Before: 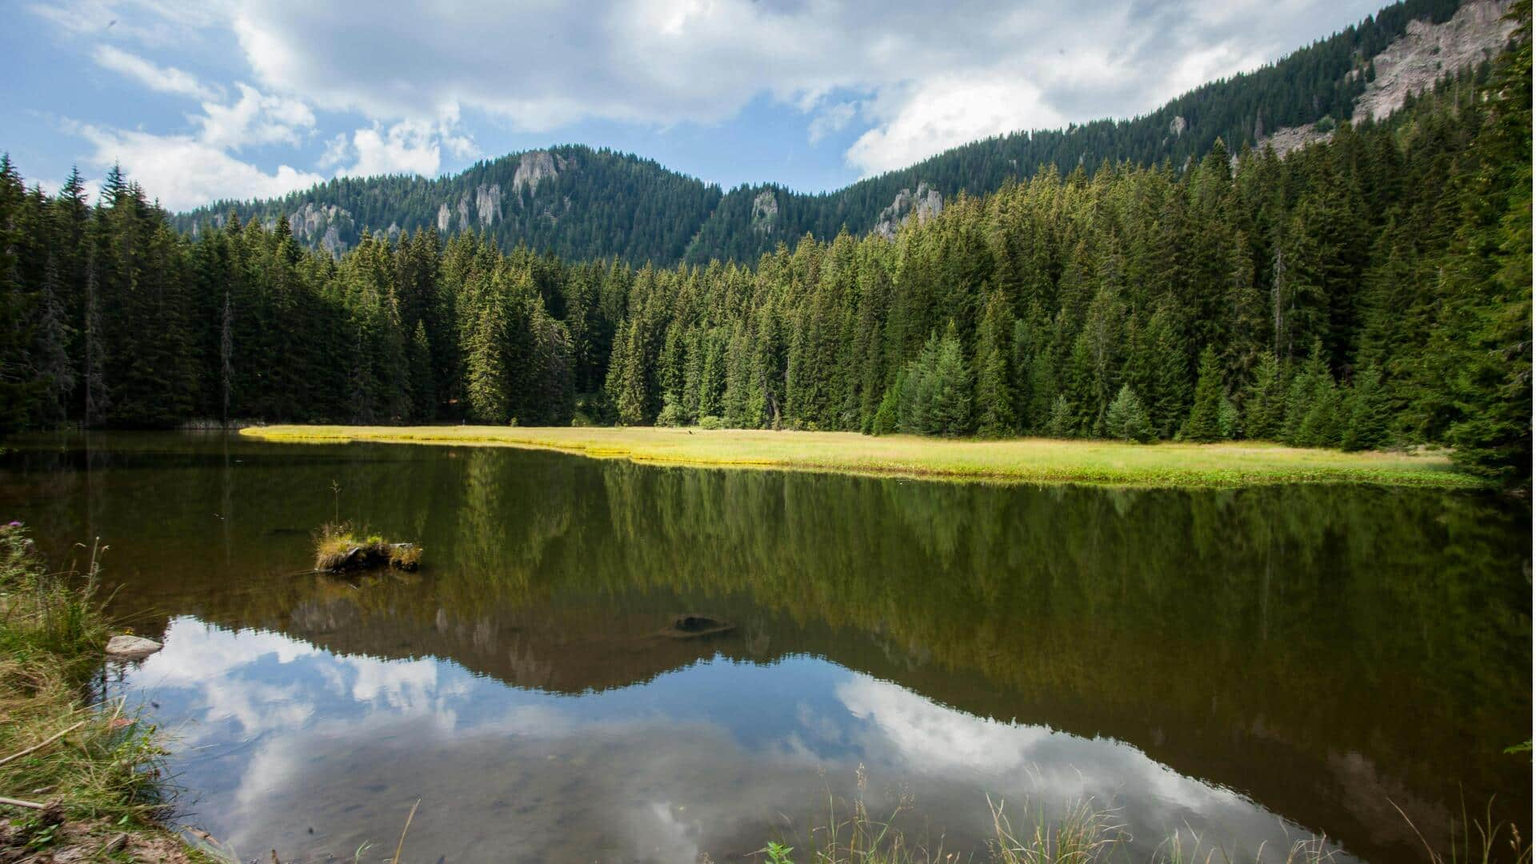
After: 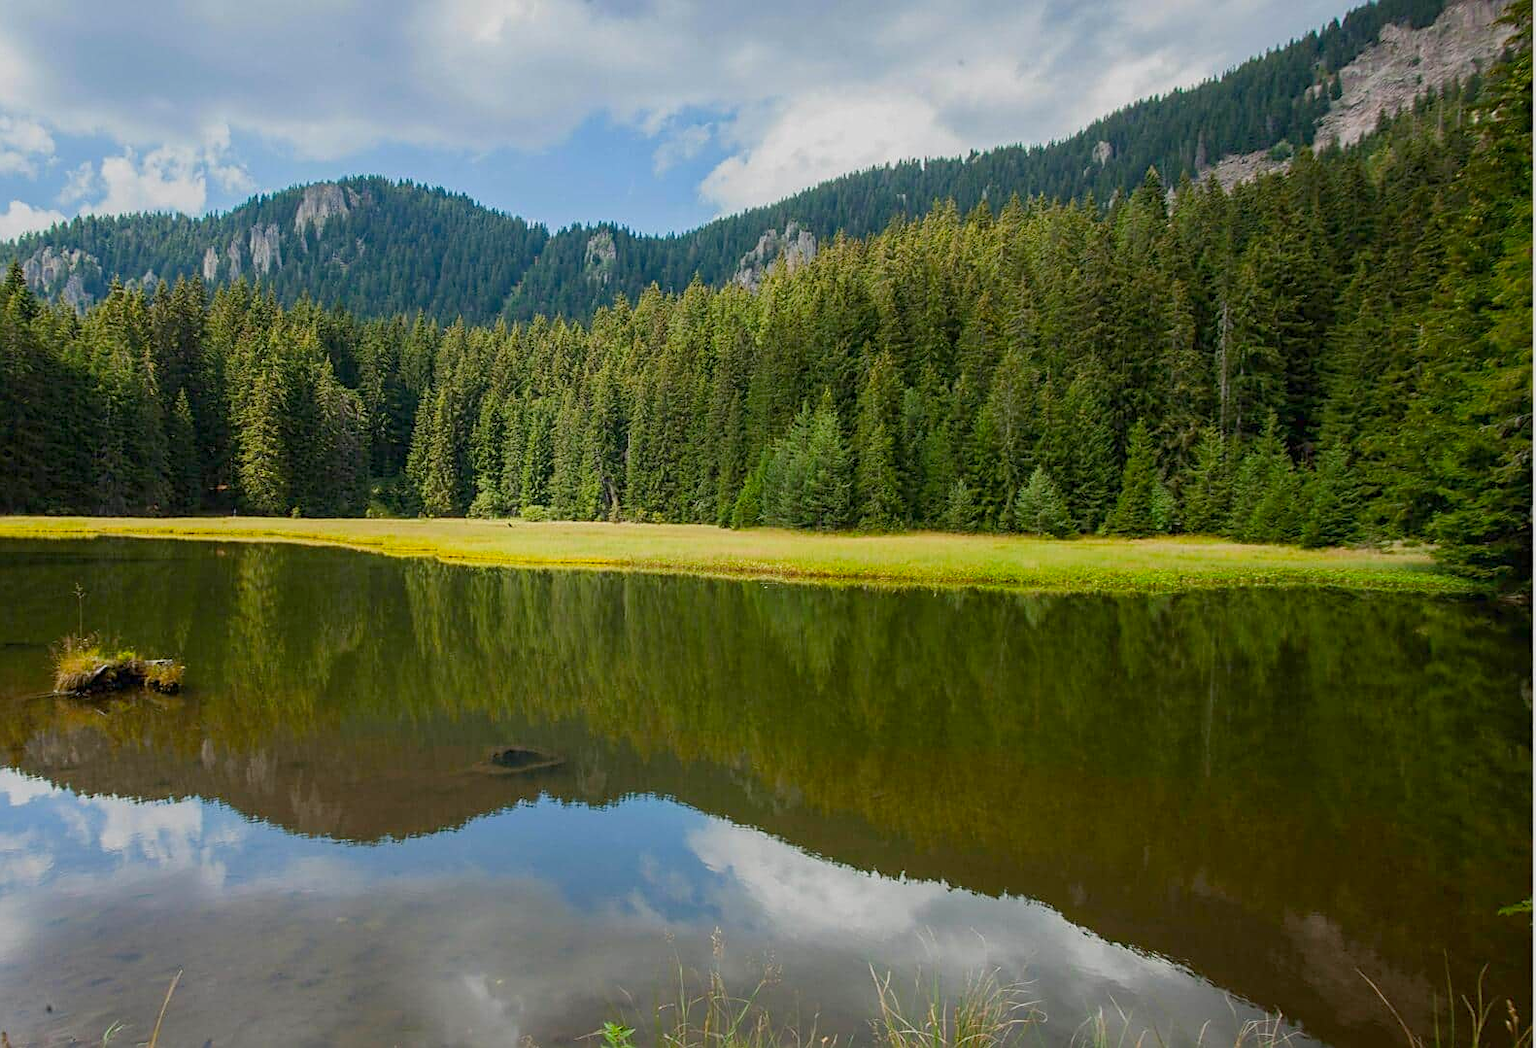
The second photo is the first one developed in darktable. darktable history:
crop: left 17.61%, bottom 0.049%
sharpen: on, module defaults
color balance rgb: global offset › hue 171.66°, perceptual saturation grading › global saturation 19.488%, contrast -20.465%
